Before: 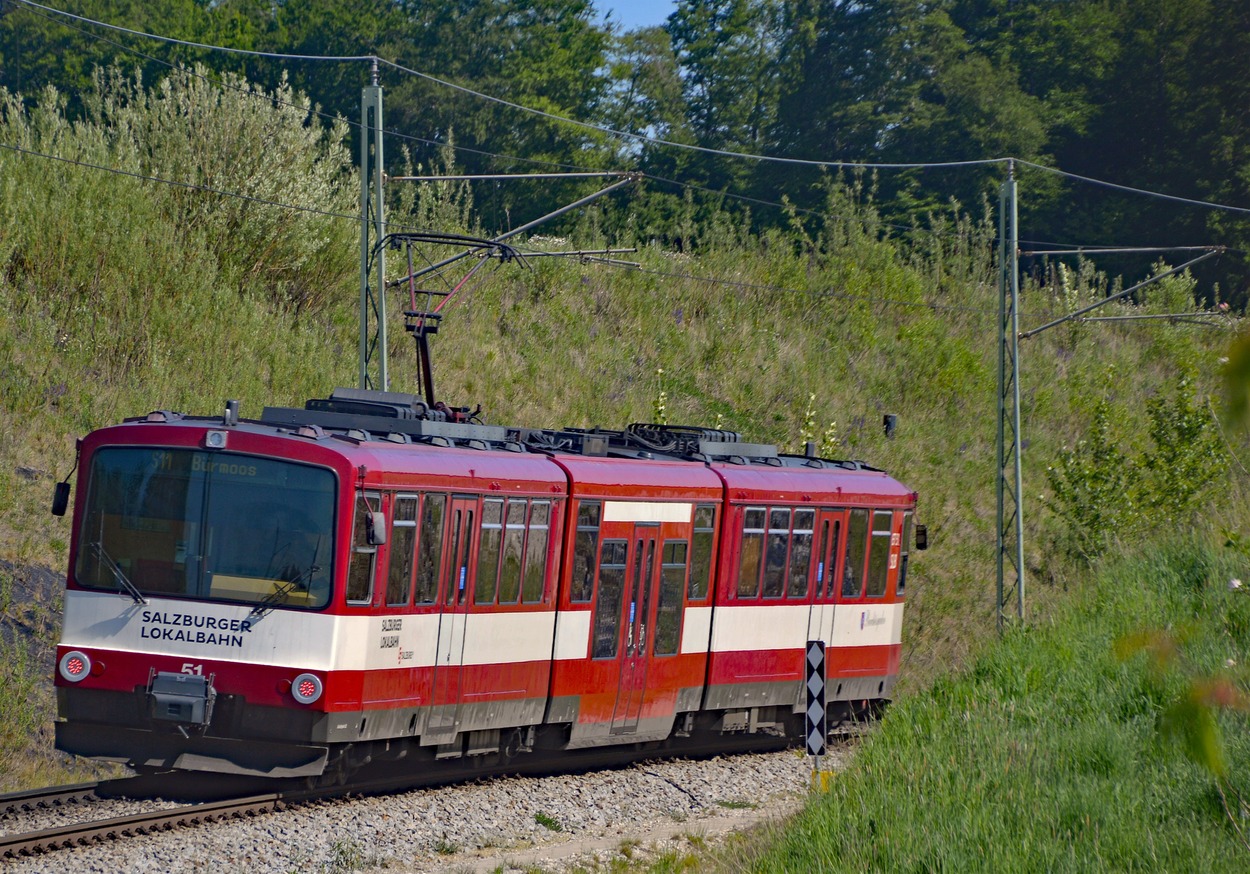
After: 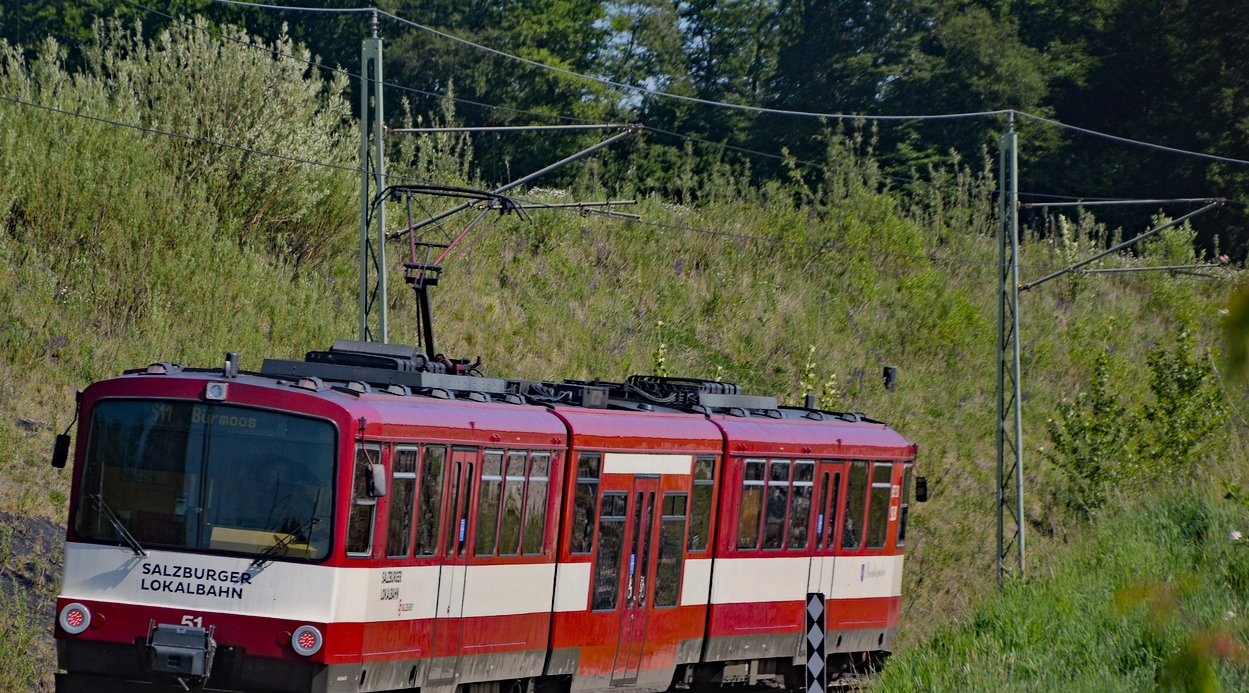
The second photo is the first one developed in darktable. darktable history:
crop and rotate: top 5.667%, bottom 14.937%
filmic rgb: black relative exposure -7.65 EV, hardness 4.02, contrast 1.1, highlights saturation mix -30%
